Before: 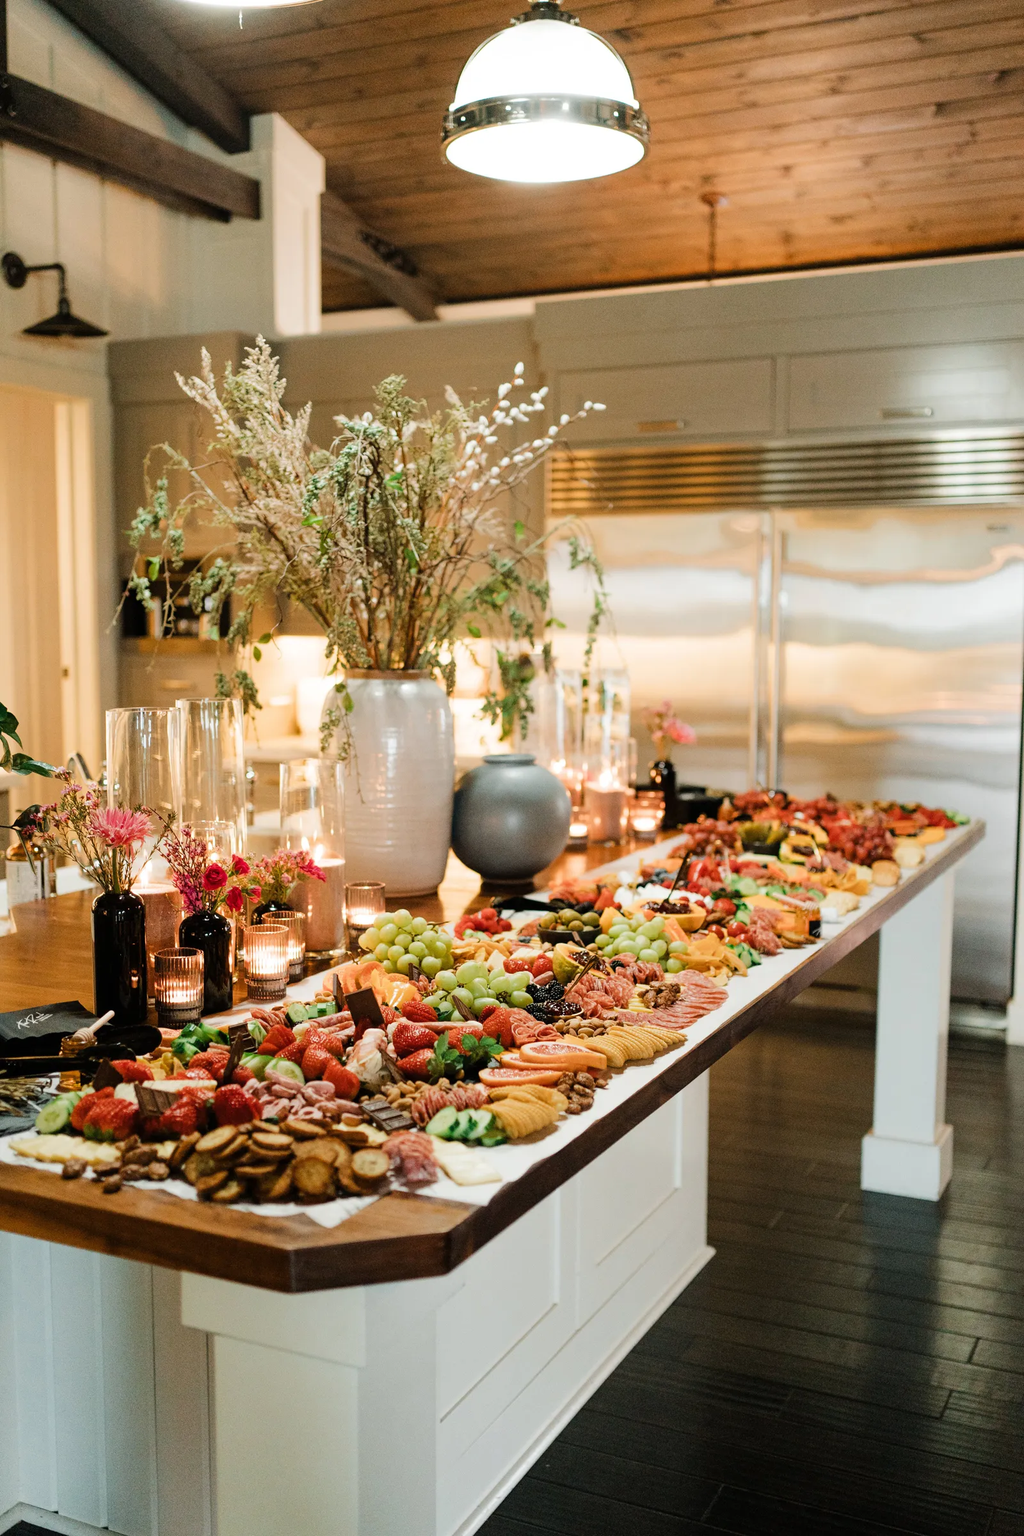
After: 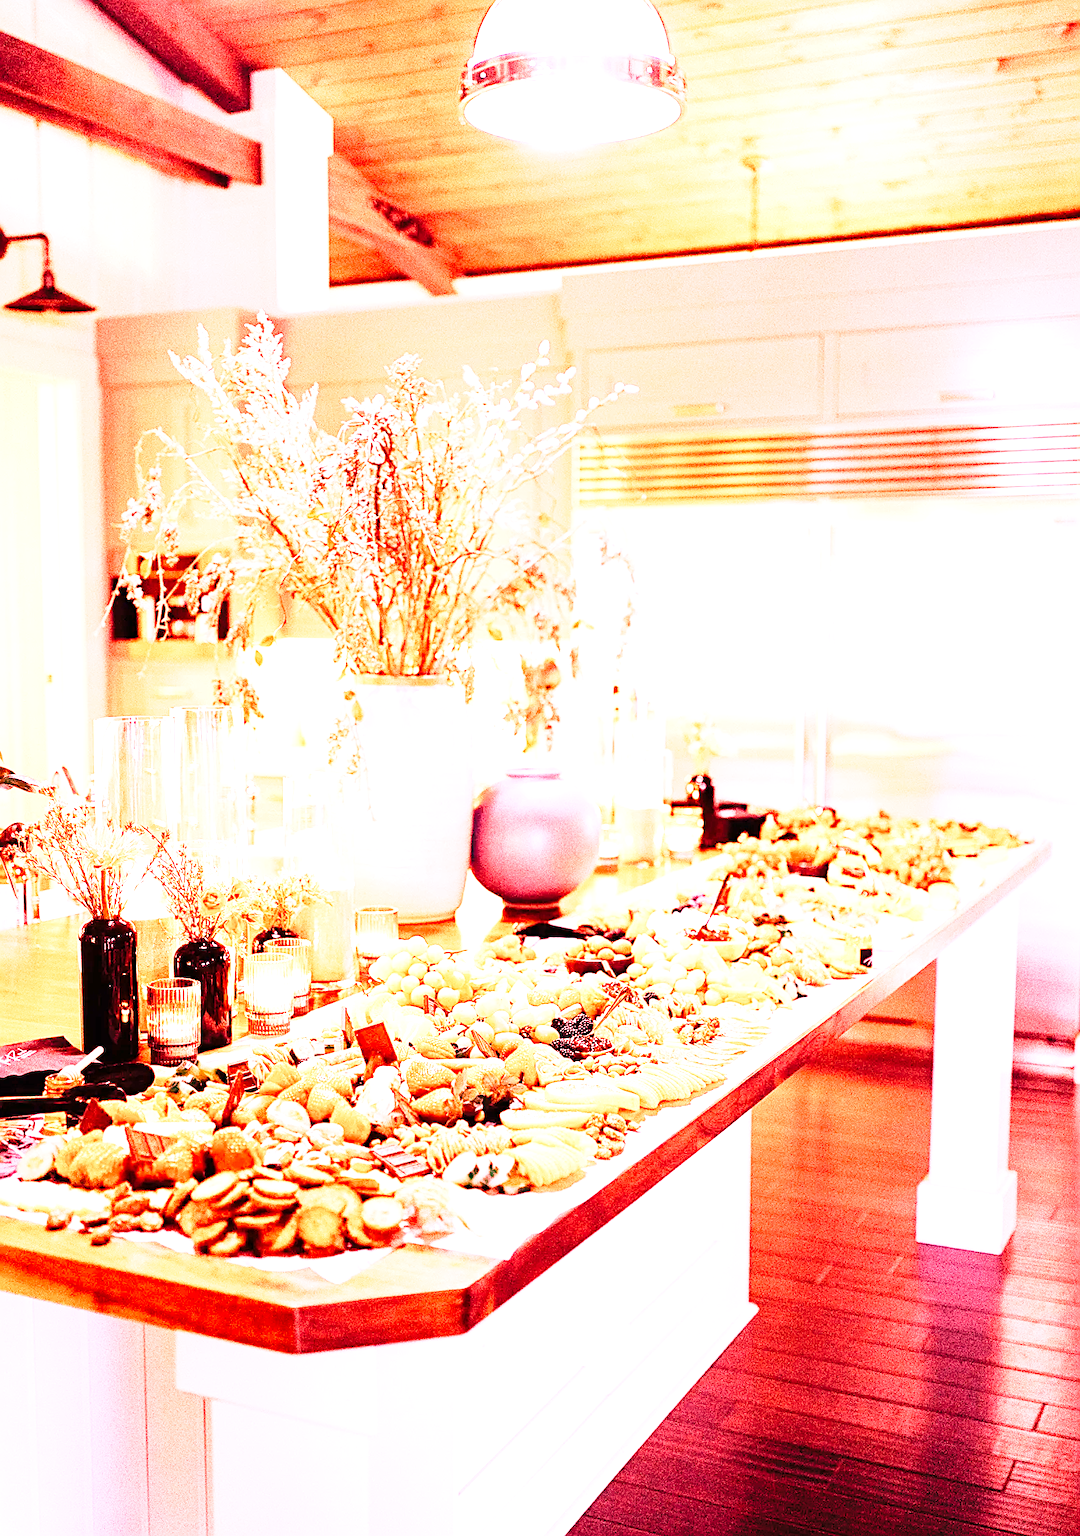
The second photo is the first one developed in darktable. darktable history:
crop: left 1.964%, top 3.251%, right 1.122%, bottom 4.933%
sharpen: on, module defaults
base curve: curves: ch0 [(0, 0) (0.028, 0.03) (0.121, 0.232) (0.46, 0.748) (0.859, 0.968) (1, 1)], preserve colors none
white balance: red 4.26, blue 1.802
